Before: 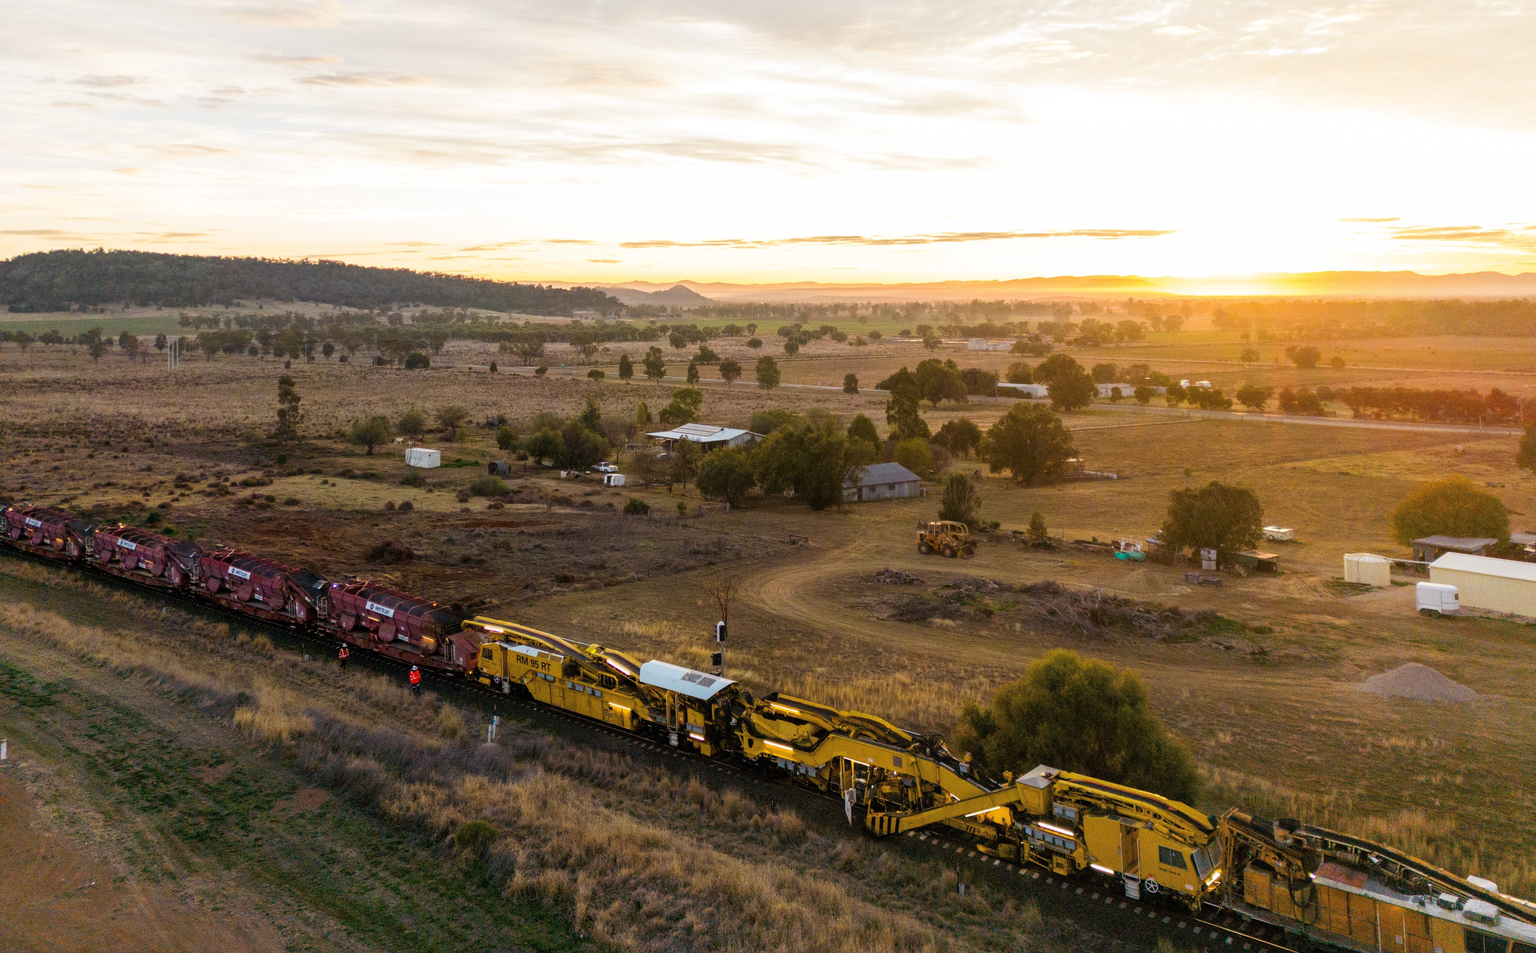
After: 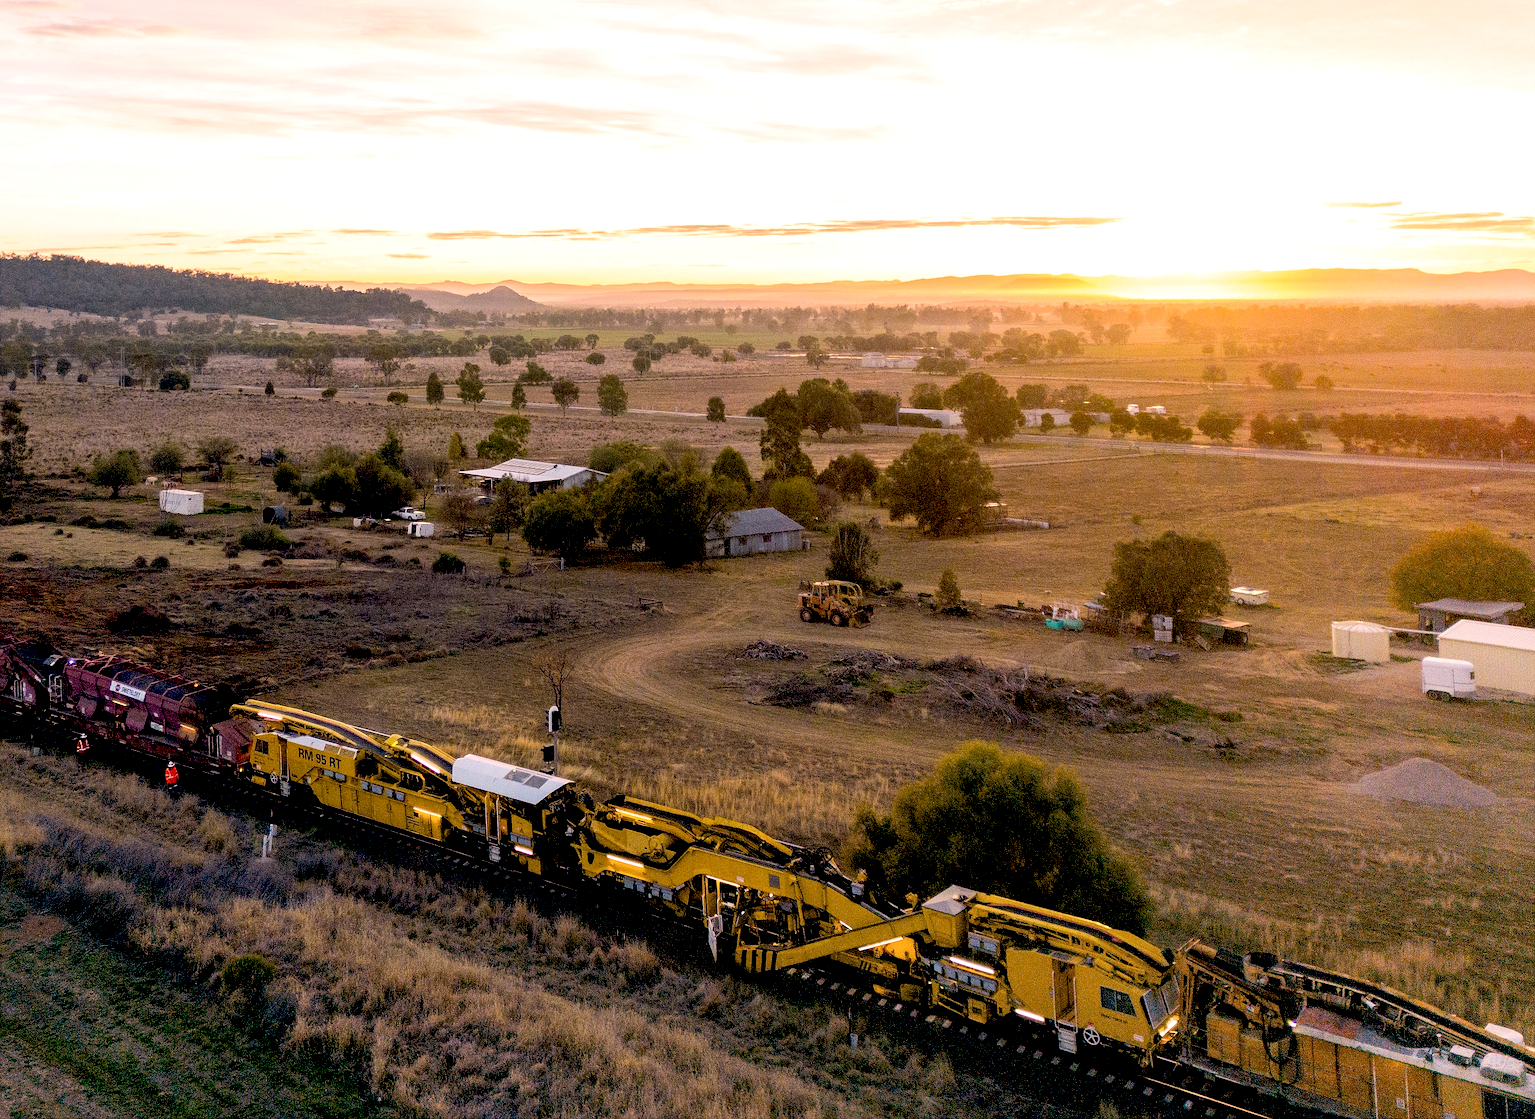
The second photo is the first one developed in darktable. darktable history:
color correction: highlights a* 14.1, highlights b* 6.18, shadows a* -5.73, shadows b* -15.5, saturation 0.842
crop and rotate: left 18.098%, top 5.912%, right 1.812%
exposure: black level correction 0.026, exposure 0.185 EV, compensate exposure bias true, compensate highlight preservation false
sharpen: on, module defaults
